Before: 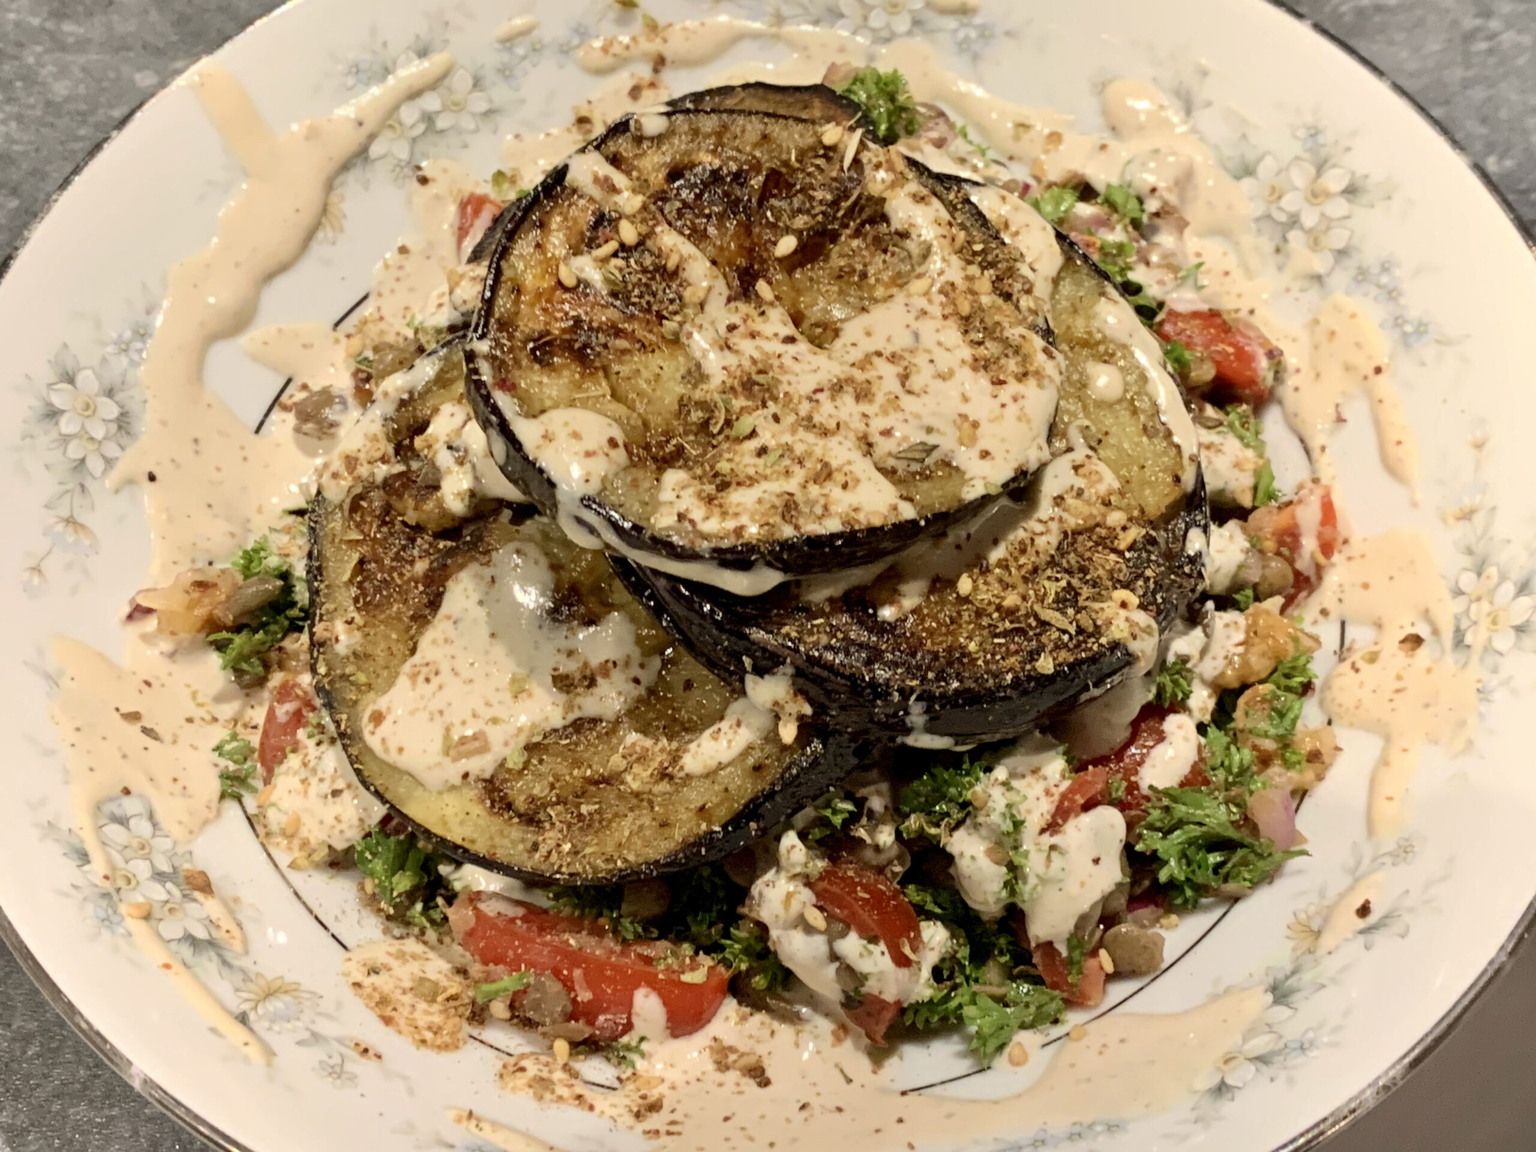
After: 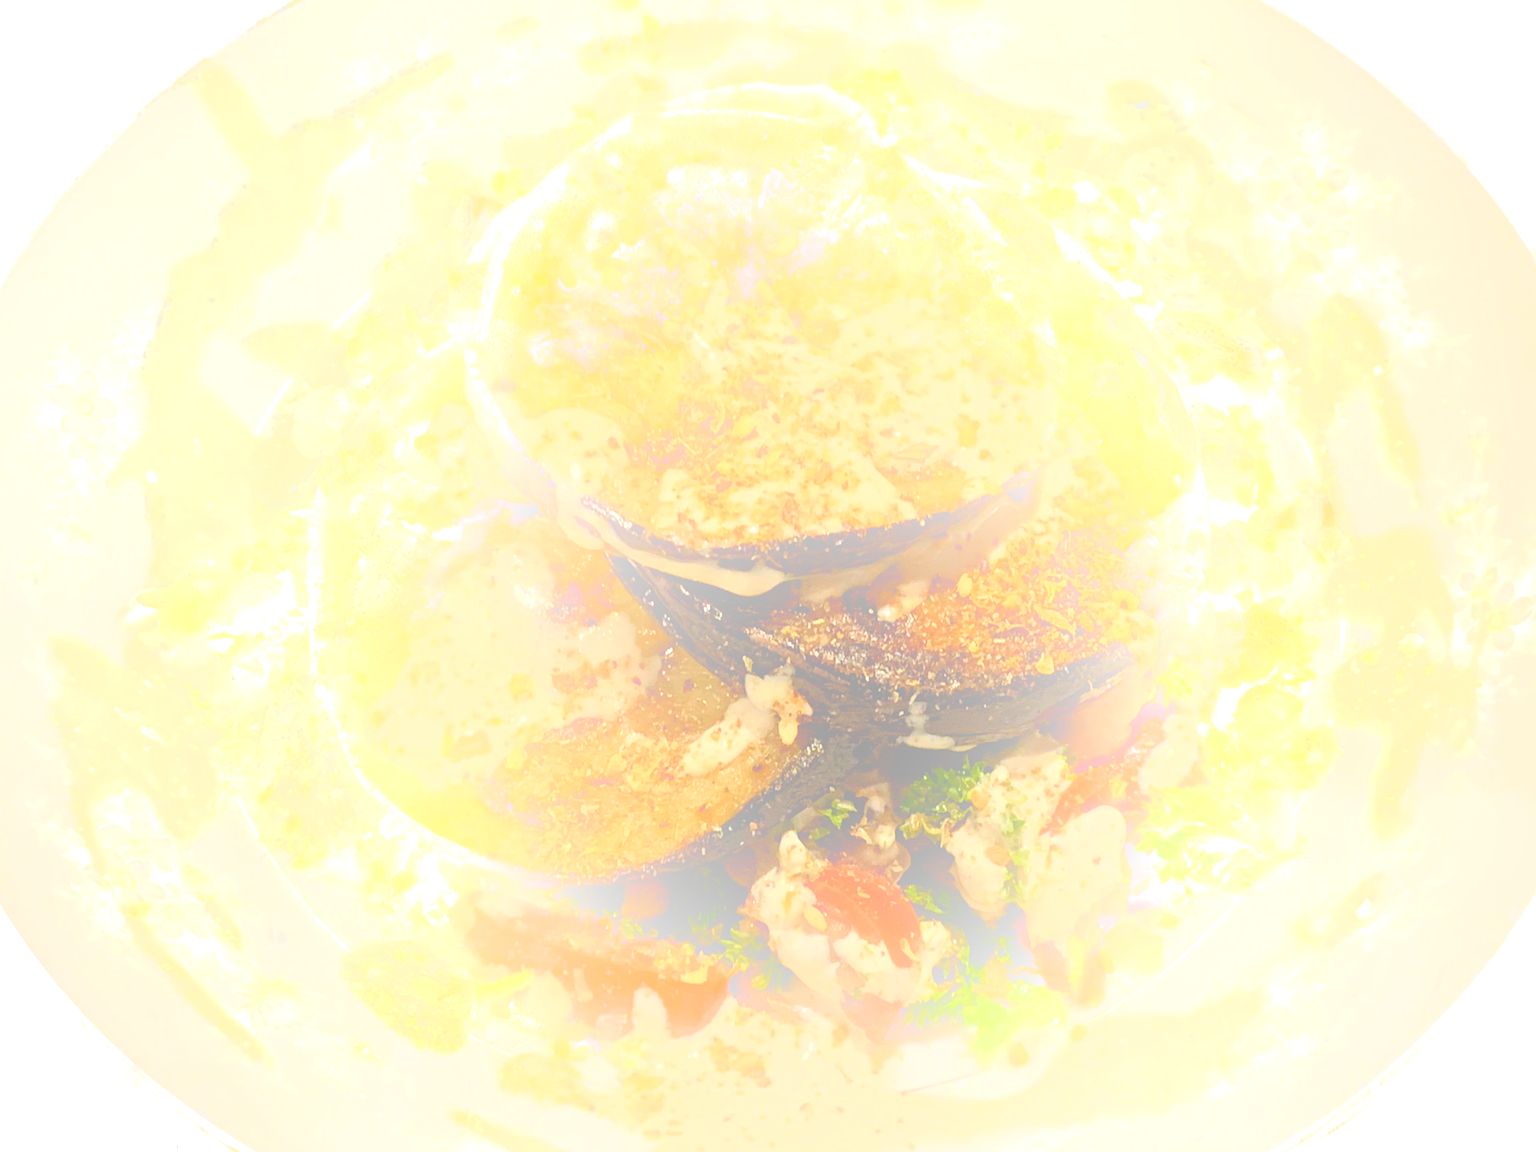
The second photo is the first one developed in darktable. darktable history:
tone equalizer: -8 EV -0.417 EV, -7 EV -0.389 EV, -6 EV -0.333 EV, -5 EV -0.222 EV, -3 EV 0.222 EV, -2 EV 0.333 EV, -1 EV 0.389 EV, +0 EV 0.417 EV, edges refinement/feathering 500, mask exposure compensation -1.57 EV, preserve details no
bloom: size 70%, threshold 25%, strength 70%
sharpen: on, module defaults
